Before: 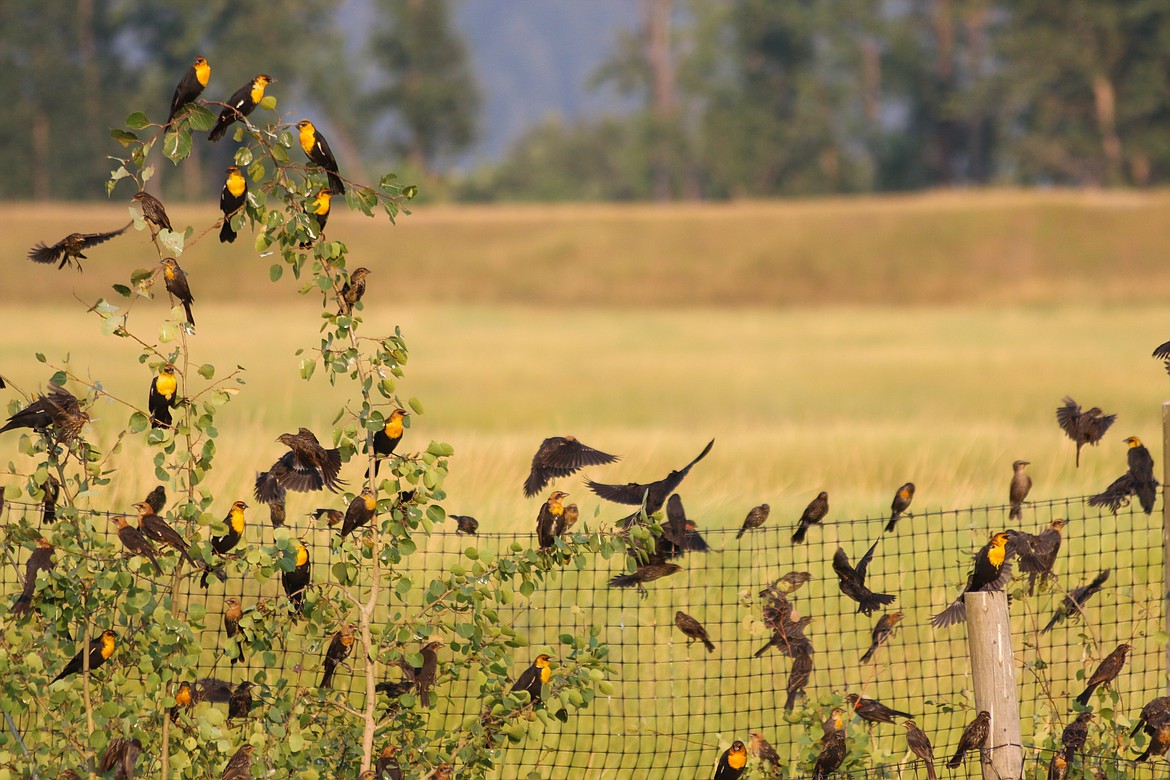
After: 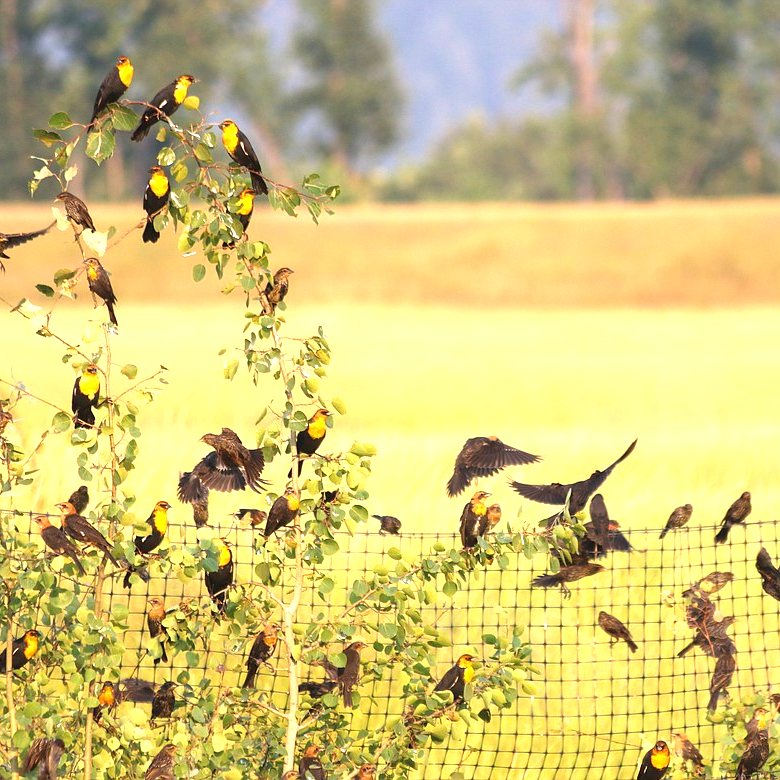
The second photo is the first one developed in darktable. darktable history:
exposure: black level correction 0, exposure 1.2 EV, compensate exposure bias true, compensate highlight preservation false
crop and rotate: left 6.617%, right 26.717%
